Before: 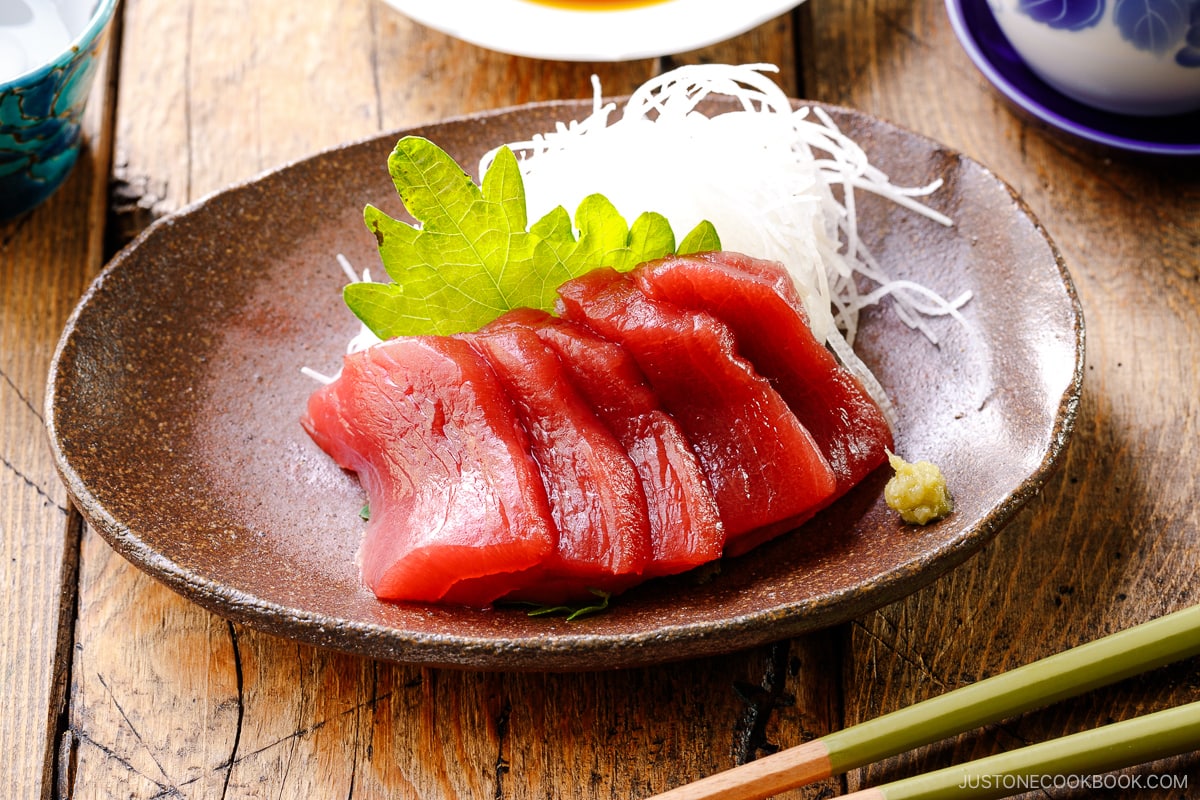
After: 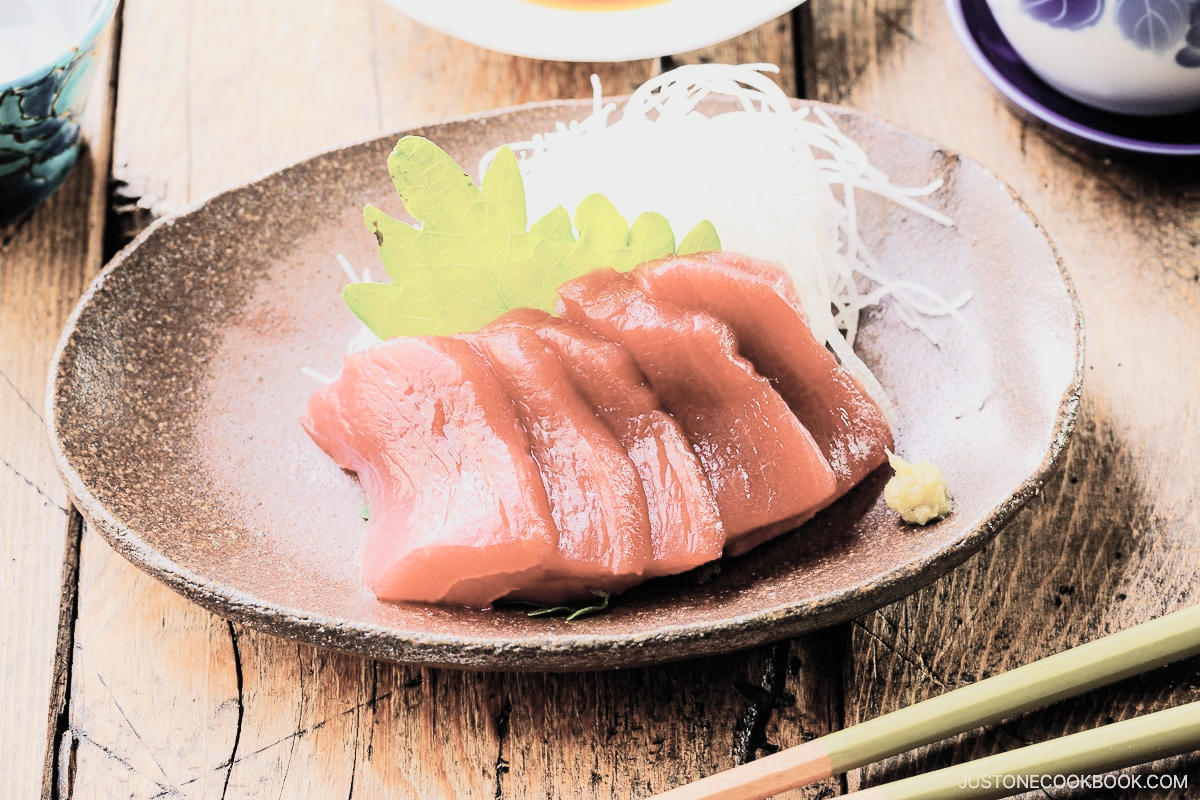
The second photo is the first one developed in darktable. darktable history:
contrast brightness saturation: brightness 0.19, saturation -0.493
tone curve: curves: ch0 [(0, 0) (0.003, 0.003) (0.011, 0.012) (0.025, 0.023) (0.044, 0.04) (0.069, 0.056) (0.1, 0.082) (0.136, 0.107) (0.177, 0.144) (0.224, 0.186) (0.277, 0.237) (0.335, 0.297) (0.399, 0.37) (0.468, 0.465) (0.543, 0.567) (0.623, 0.68) (0.709, 0.782) (0.801, 0.86) (0.898, 0.924) (1, 1)], color space Lab, independent channels, preserve colors none
tone equalizer: -8 EV 1.03 EV, -7 EV 0.971 EV, -6 EV 0.985 EV, -5 EV 0.96 EV, -4 EV 1.02 EV, -3 EV 0.763 EV, -2 EV 0.472 EV, -1 EV 0.229 EV, edges refinement/feathering 500, mask exposure compensation -1.57 EV, preserve details no
filmic rgb: black relative exposure -7.65 EV, white relative exposure 4.56 EV, hardness 3.61, contrast 1.053, color science v6 (2022), iterations of high-quality reconstruction 0
